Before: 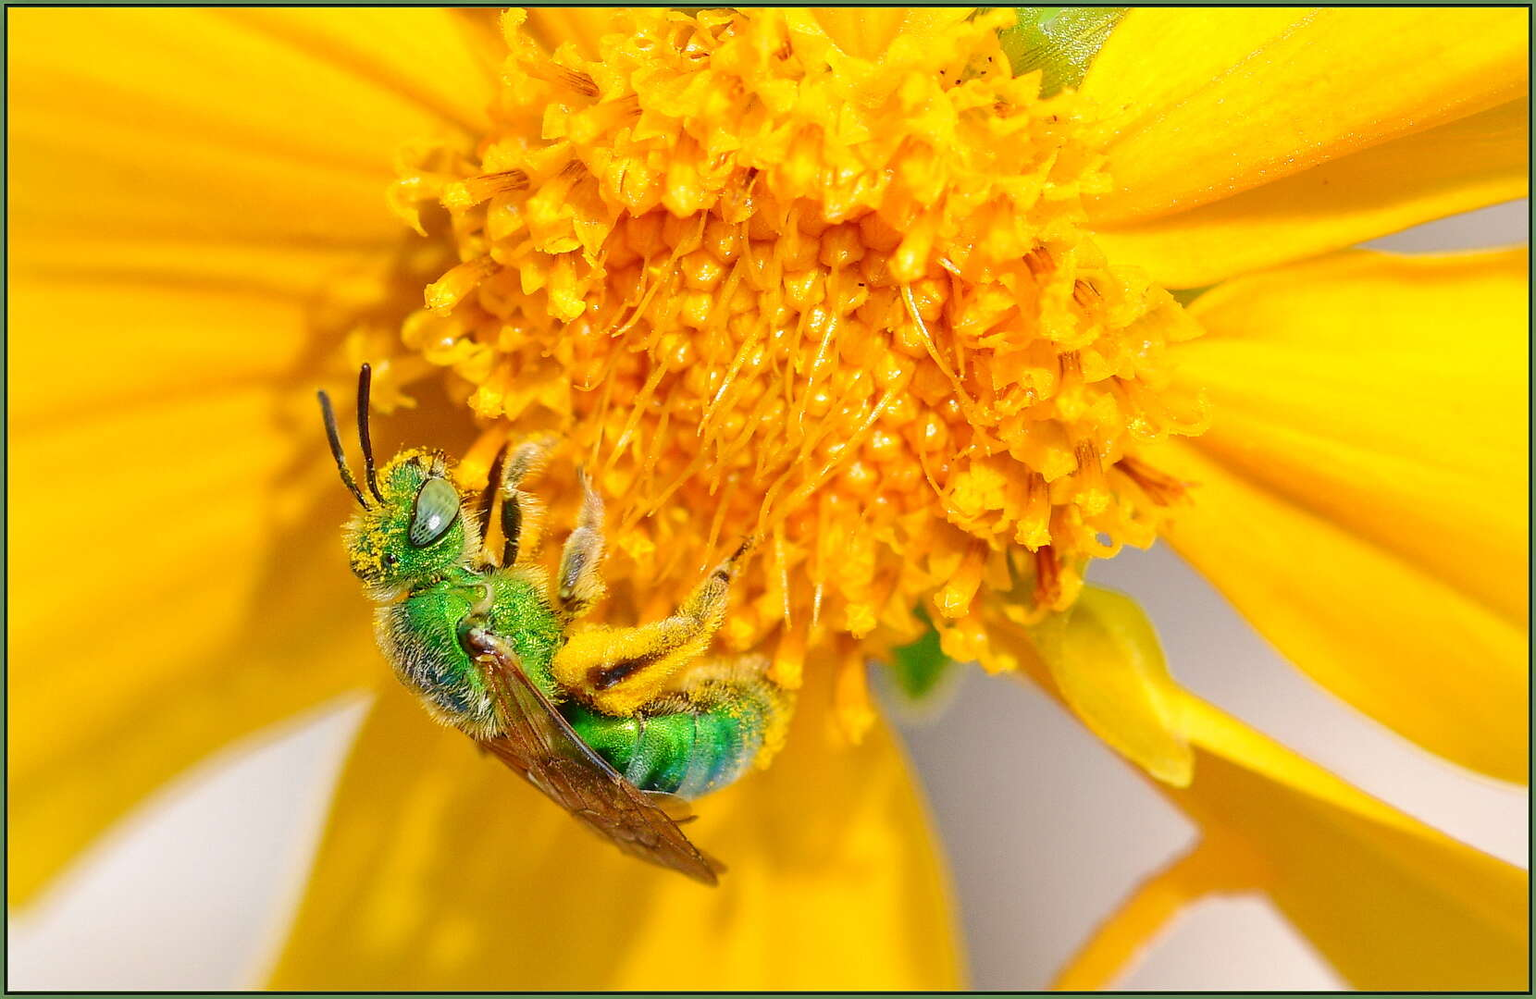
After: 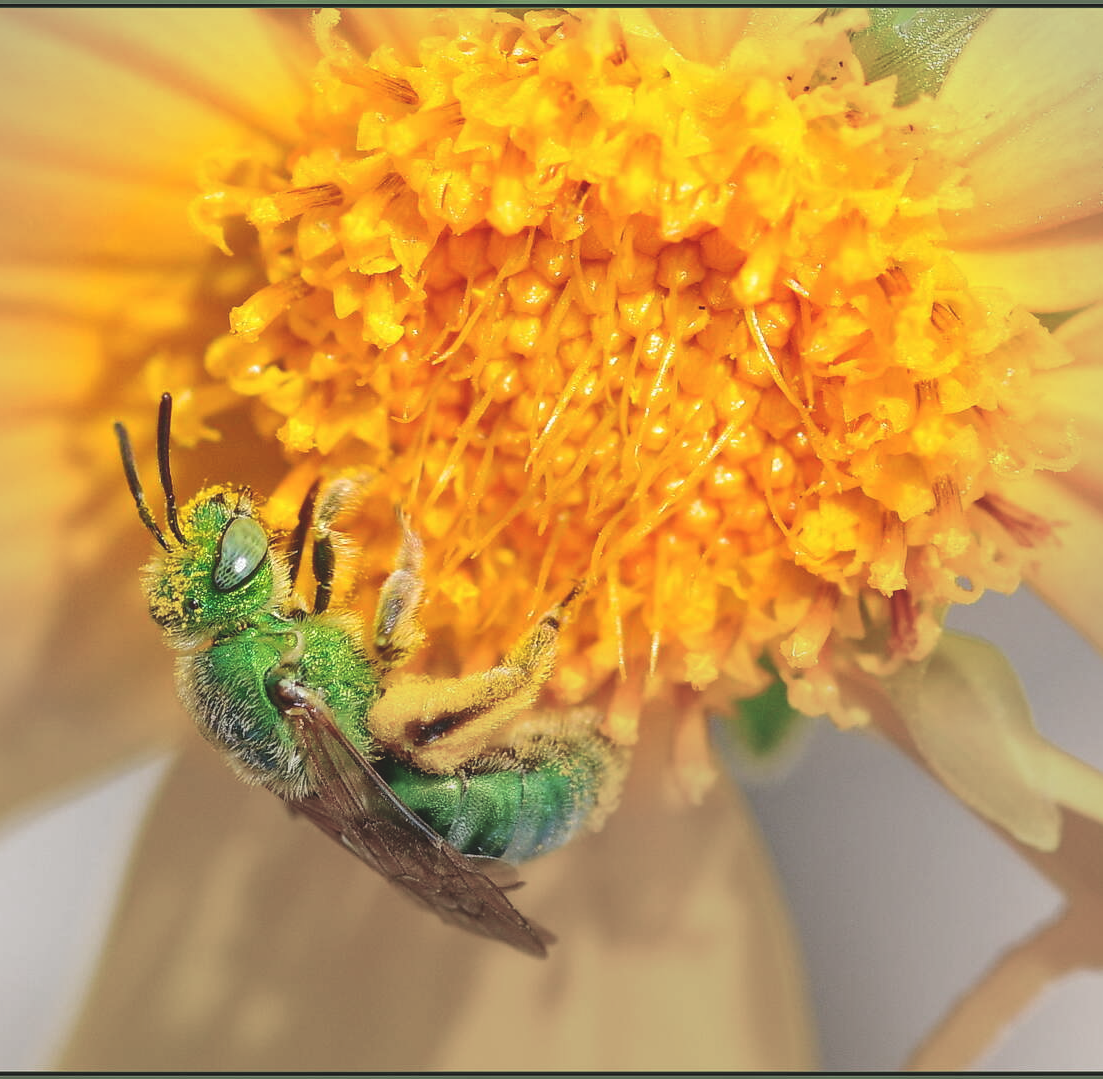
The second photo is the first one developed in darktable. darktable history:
exposure: black level correction -0.016, compensate exposure bias true, compensate highlight preservation false
crop and rotate: left 13.834%, right 19.673%
vignetting: fall-off start 79.26%, brightness -0.269, center (-0.053, -0.353), width/height ratio 1.328
